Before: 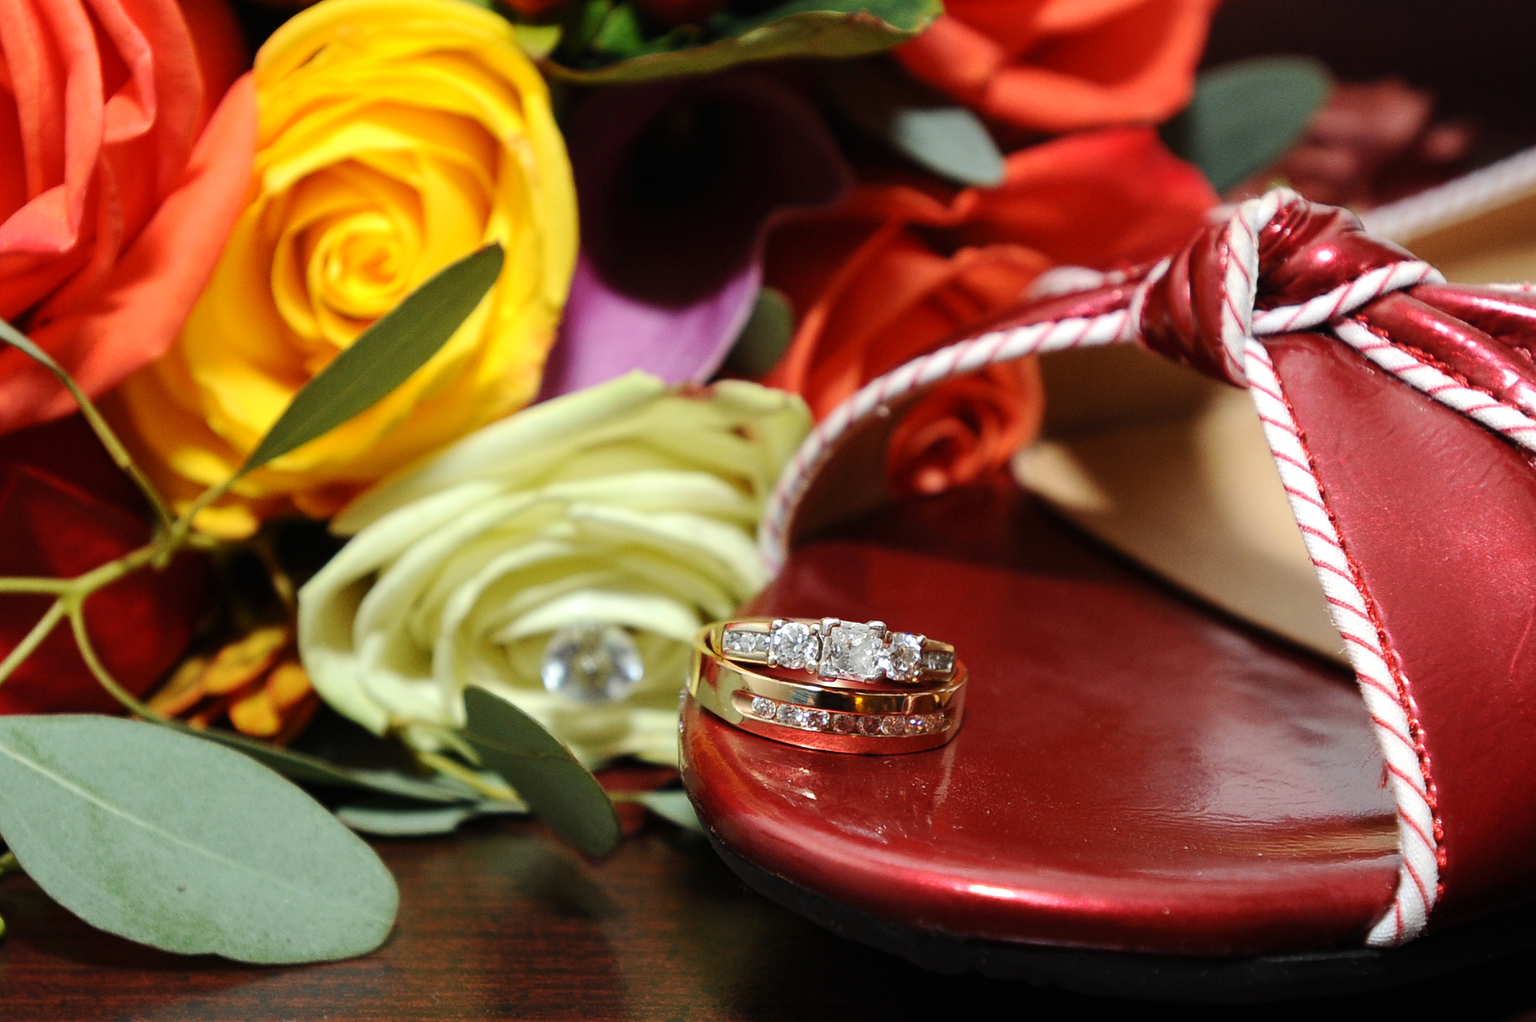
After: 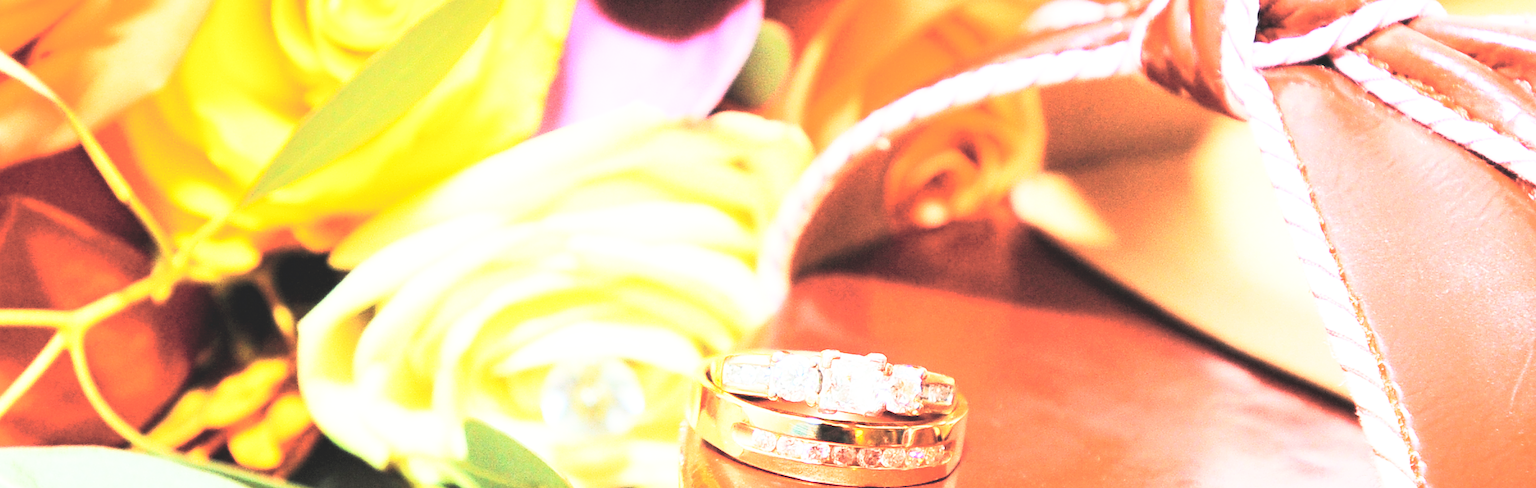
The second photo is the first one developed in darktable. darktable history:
crop and rotate: top 26.224%, bottom 25.973%
velvia: strength 36.17%
sharpen: amount 0.217
exposure: exposure 0.603 EV, compensate highlight preservation false
base curve: curves: ch0 [(0, 0.003) (0.001, 0.002) (0.006, 0.004) (0.02, 0.022) (0.048, 0.086) (0.094, 0.234) (0.162, 0.431) (0.258, 0.629) (0.385, 0.8) (0.548, 0.918) (0.751, 0.988) (1, 1)], preserve colors none
contrast brightness saturation: brightness 0.989
tone curve: curves: ch0 [(0, 0) (0.003, 0.007) (0.011, 0.01) (0.025, 0.016) (0.044, 0.025) (0.069, 0.036) (0.1, 0.052) (0.136, 0.073) (0.177, 0.103) (0.224, 0.135) (0.277, 0.177) (0.335, 0.233) (0.399, 0.303) (0.468, 0.376) (0.543, 0.469) (0.623, 0.581) (0.709, 0.723) (0.801, 0.863) (0.898, 0.938) (1, 1)], color space Lab, independent channels, preserve colors none
